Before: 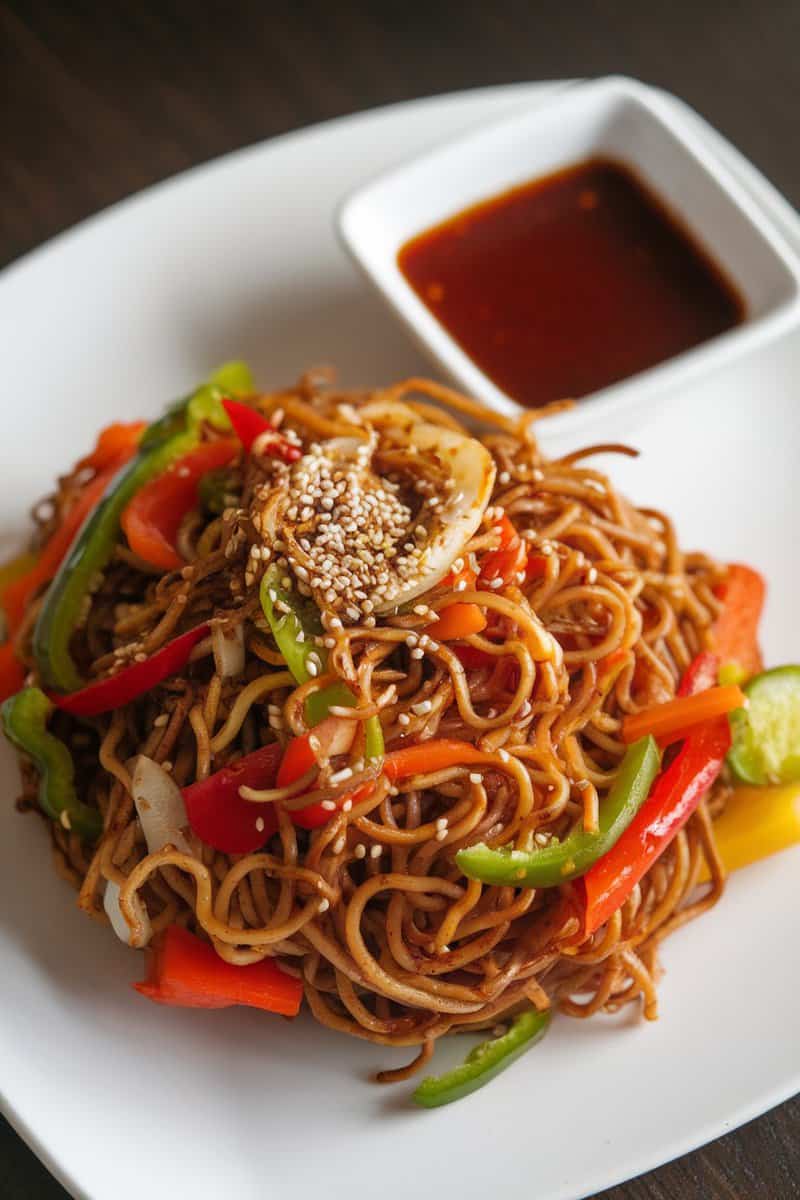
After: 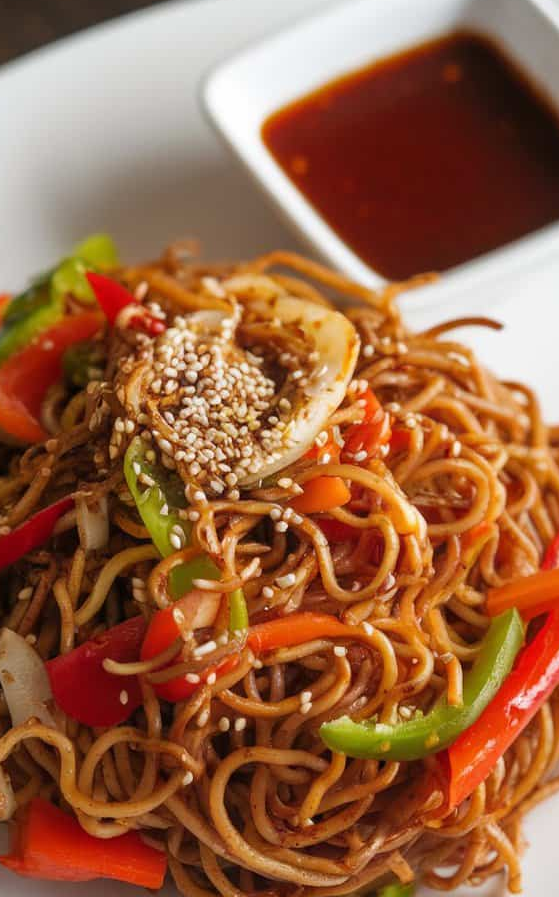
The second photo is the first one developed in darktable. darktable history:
crop and rotate: left 17.046%, top 10.659%, right 12.989%, bottom 14.553%
rotate and perspective: automatic cropping off
